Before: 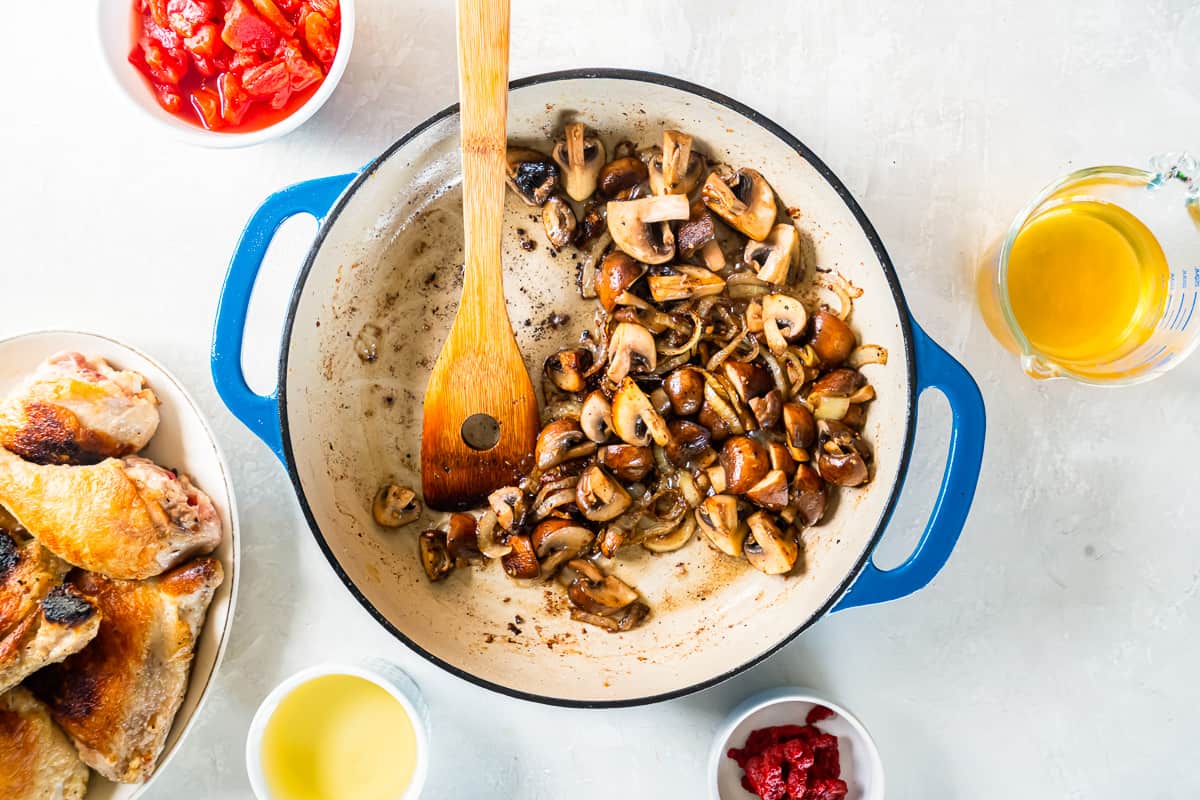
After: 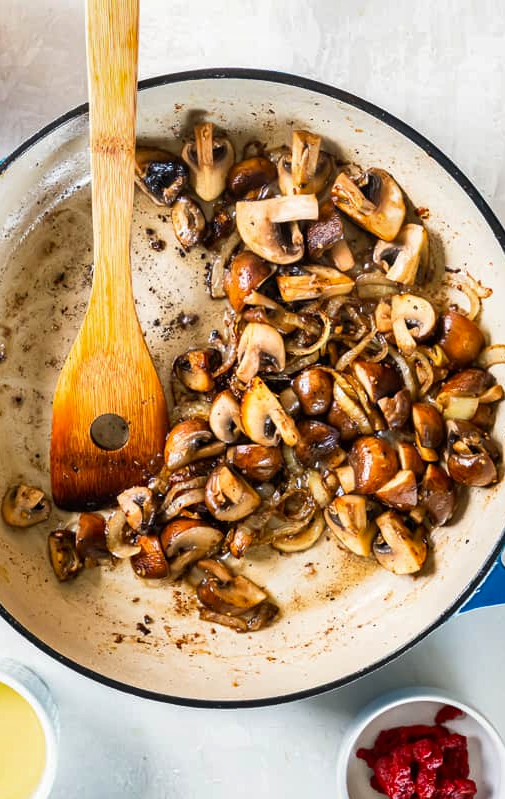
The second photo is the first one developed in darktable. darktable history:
crop: left 30.937%, right 26.93%
shadows and highlights: shadows 33.51, highlights -46.05, compress 49.67%, soften with gaussian
